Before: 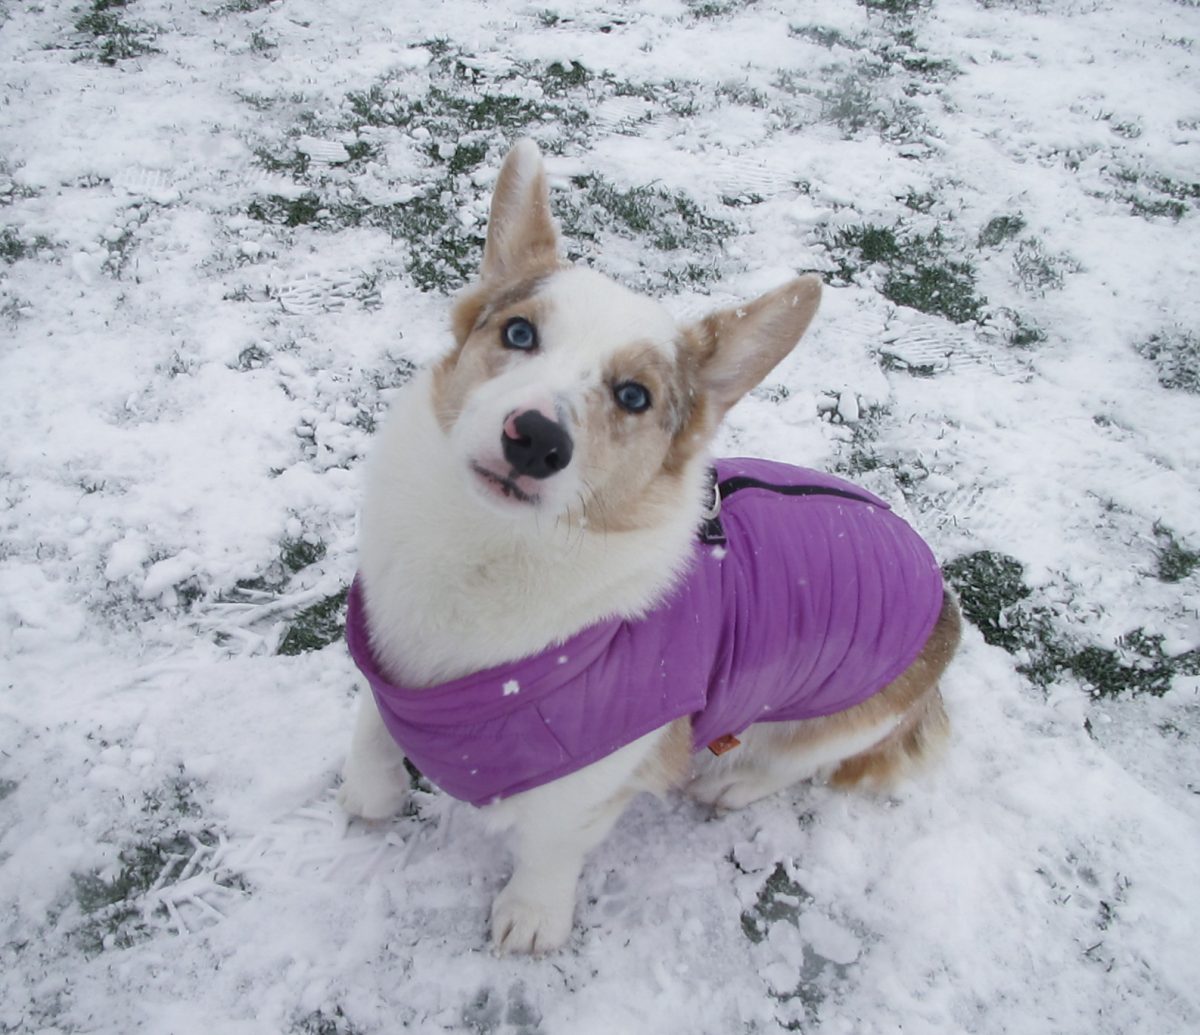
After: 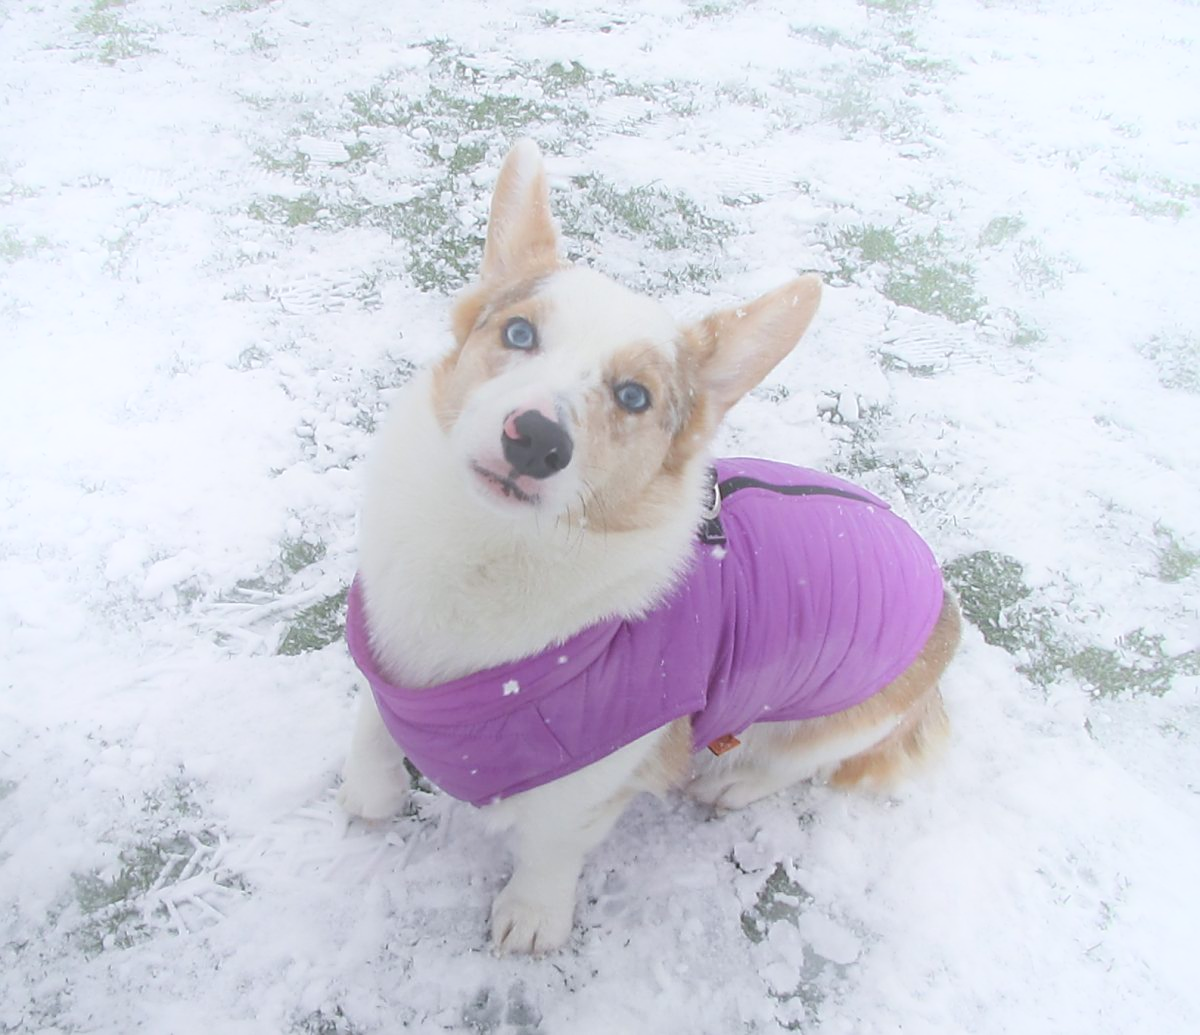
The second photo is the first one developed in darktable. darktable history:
white balance: emerald 1
sharpen: on, module defaults
bloom: size 38%, threshold 95%, strength 30%
